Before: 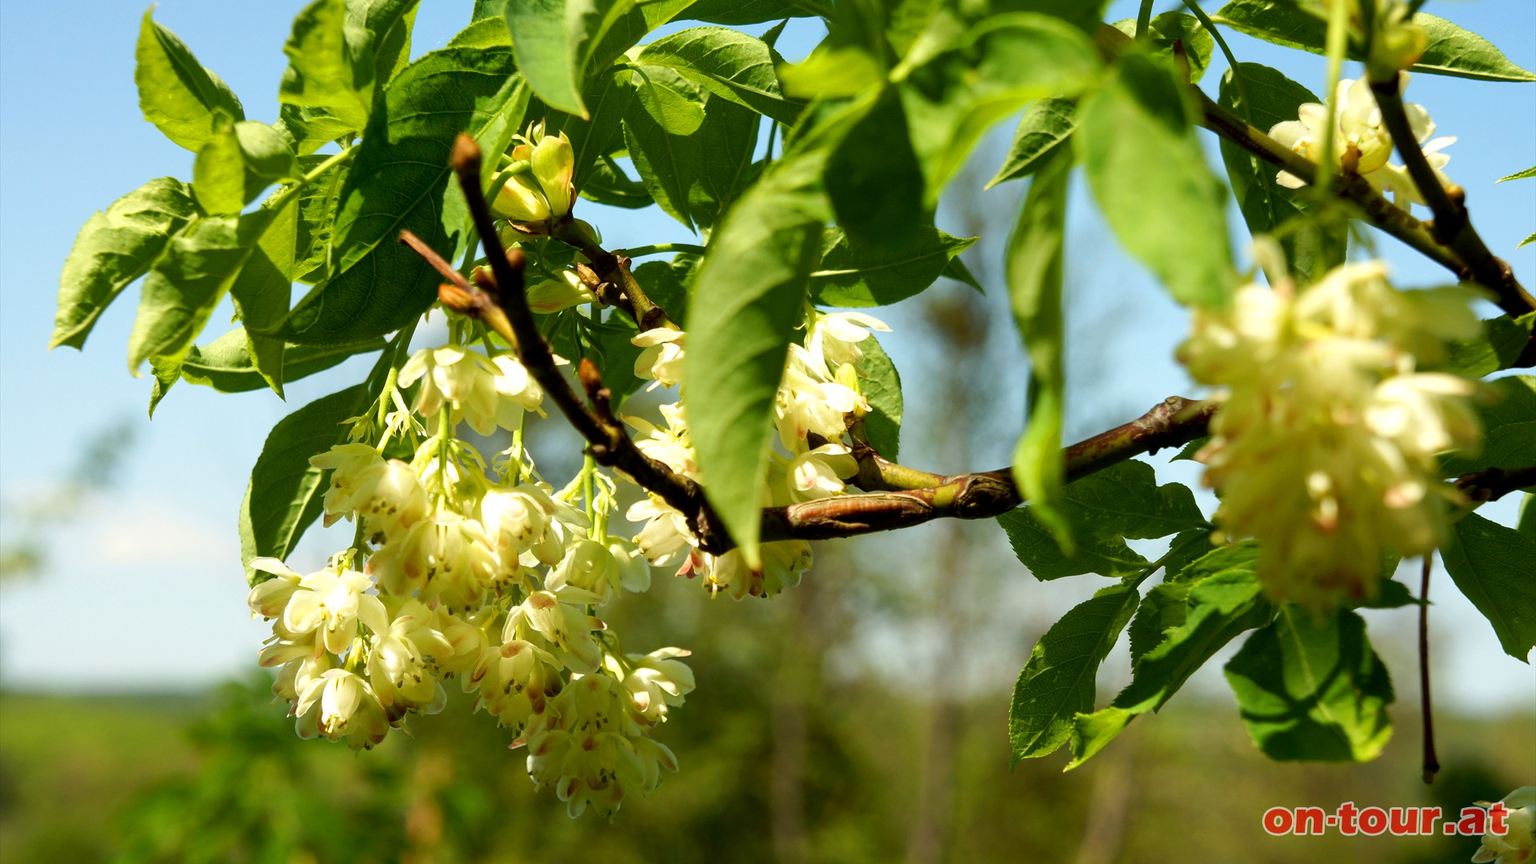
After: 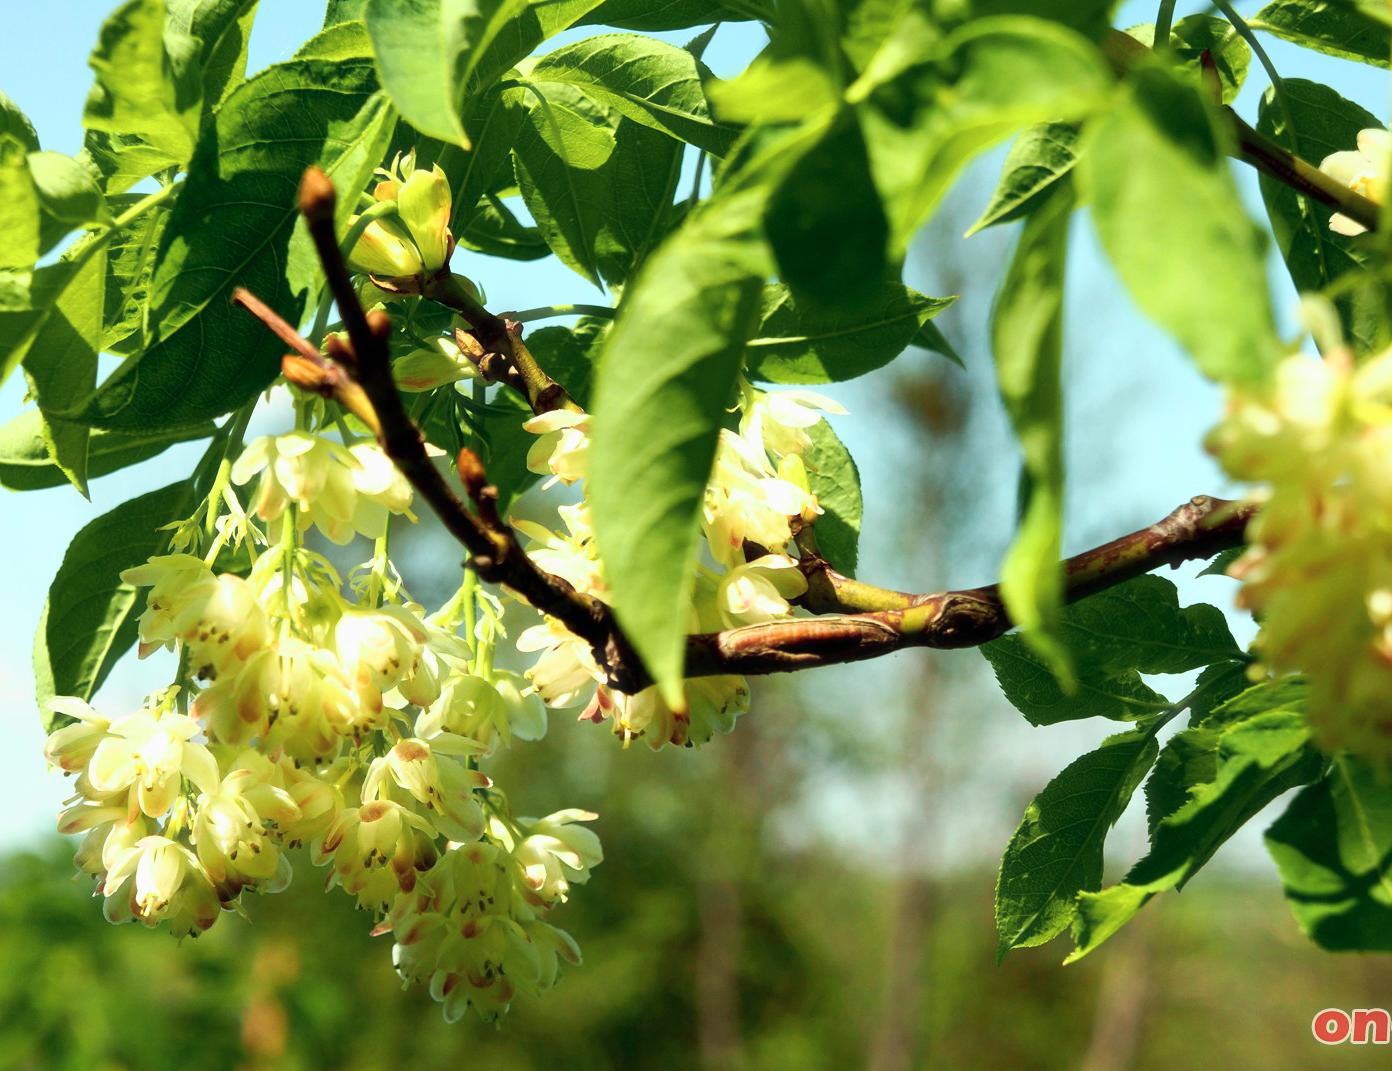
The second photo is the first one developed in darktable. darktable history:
color correction: highlights b* -0.017, saturation 0.815
tone curve: curves: ch0 [(0, 0) (0.051, 0.047) (0.102, 0.099) (0.236, 0.249) (0.429, 0.473) (0.67, 0.755) (0.875, 0.948) (1, 0.985)]; ch1 [(0, 0) (0.339, 0.298) (0.402, 0.363) (0.453, 0.413) (0.485, 0.469) (0.494, 0.493) (0.504, 0.502) (0.515, 0.526) (0.563, 0.591) (0.597, 0.639) (0.834, 0.888) (1, 1)]; ch2 [(0, 0) (0.362, 0.353) (0.425, 0.439) (0.501, 0.501) (0.537, 0.538) (0.58, 0.59) (0.642, 0.669) (0.773, 0.856) (1, 1)], color space Lab, independent channels, preserve colors none
haze removal: strength -0.102, compatibility mode true, adaptive false
crop: left 13.865%, top 0%, right 13.244%
